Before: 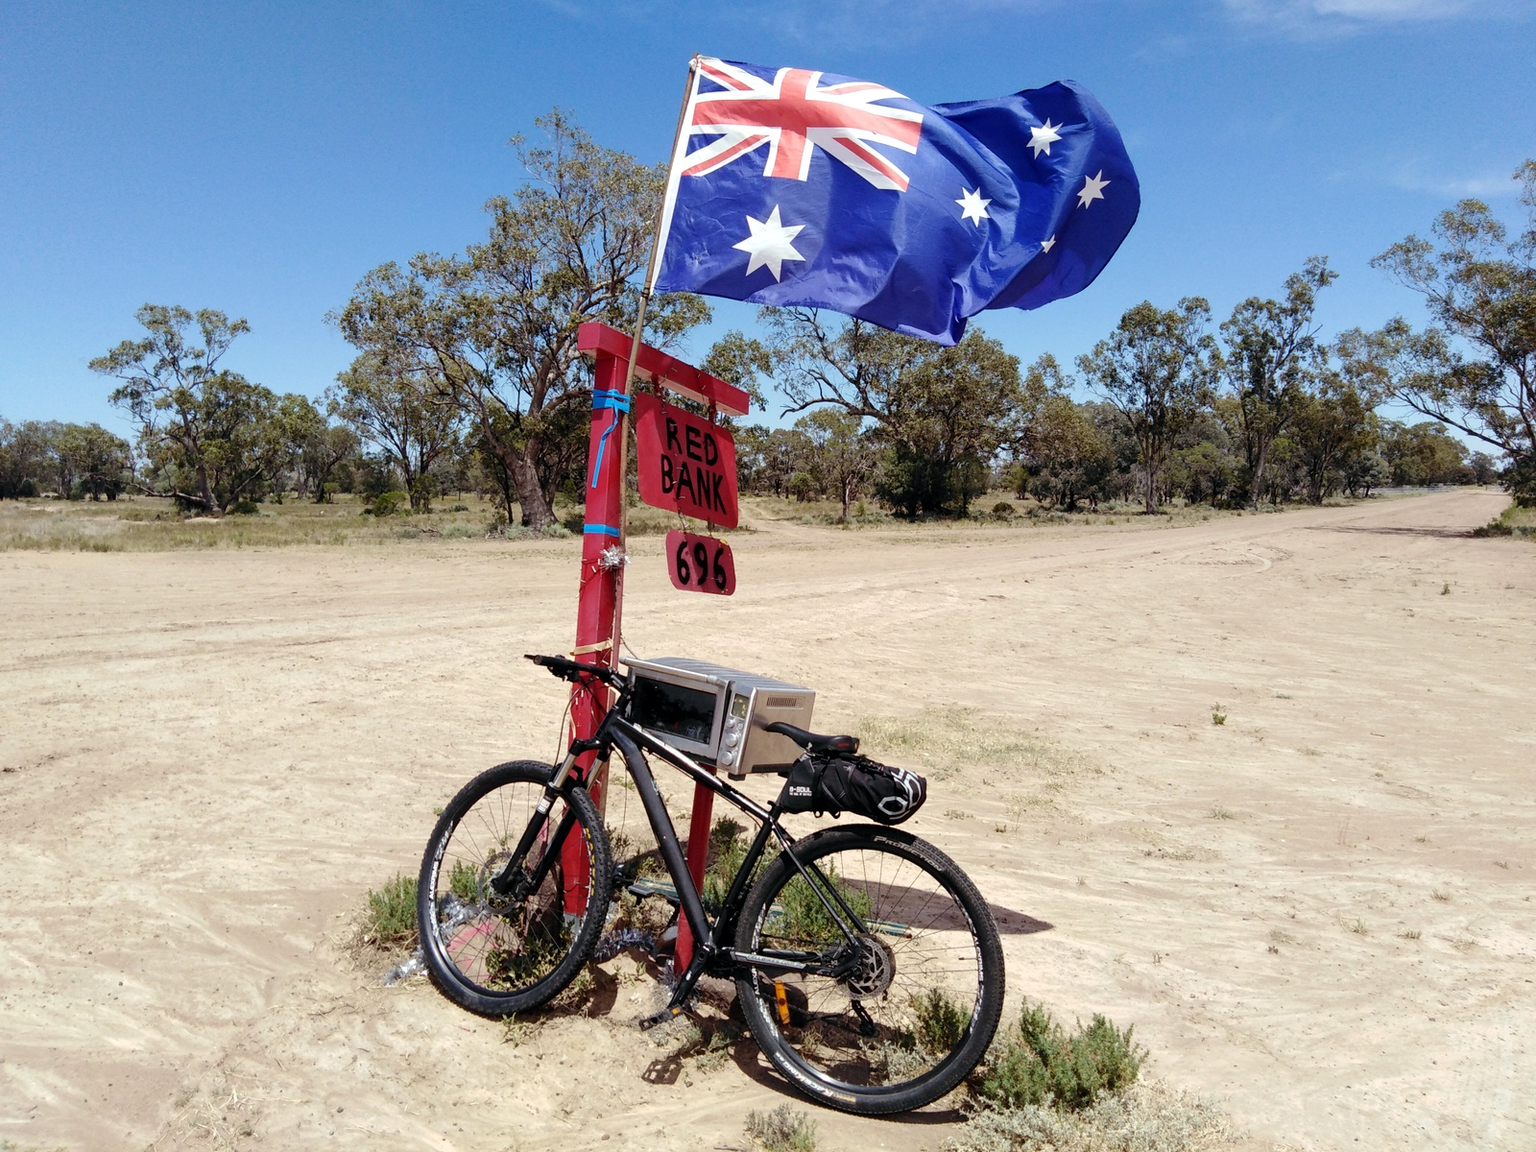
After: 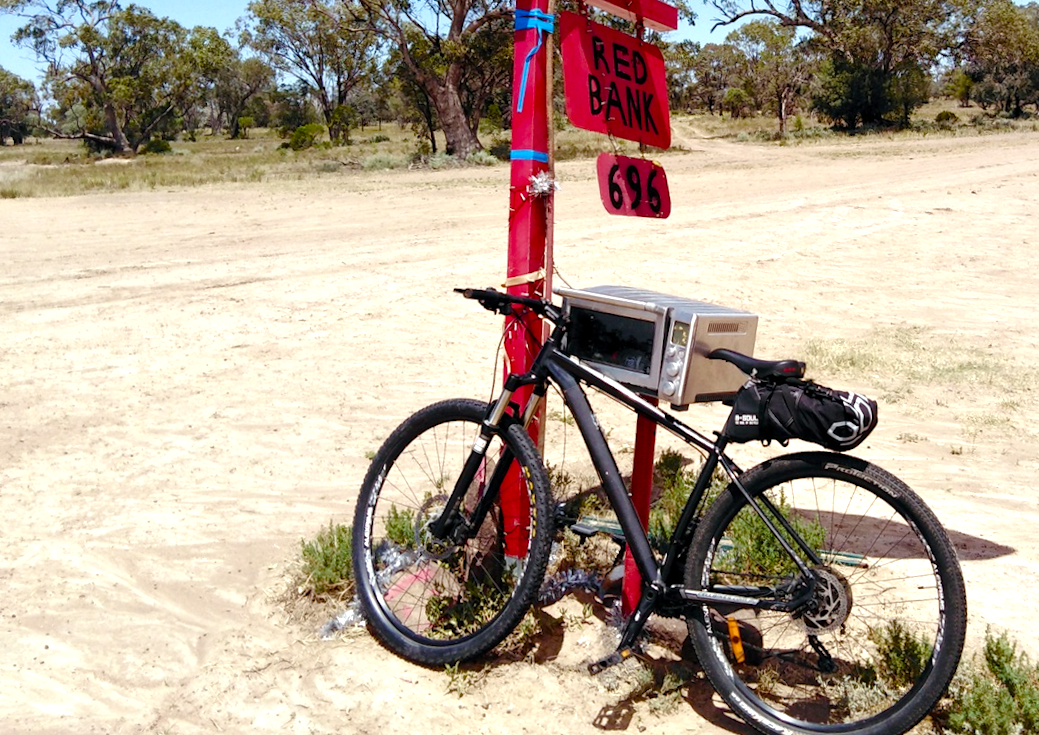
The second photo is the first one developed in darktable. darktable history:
color balance rgb: perceptual saturation grading › global saturation 25%, perceptual saturation grading › highlights -50%, perceptual saturation grading › shadows 30%, perceptual brilliance grading › global brilliance 12%, global vibrance 20%
rotate and perspective: rotation -3°, crop left 0.031, crop right 0.968, crop top 0.07, crop bottom 0.93
crop and rotate: angle -0.82°, left 3.85%, top 31.828%, right 27.992%
tone equalizer: on, module defaults
